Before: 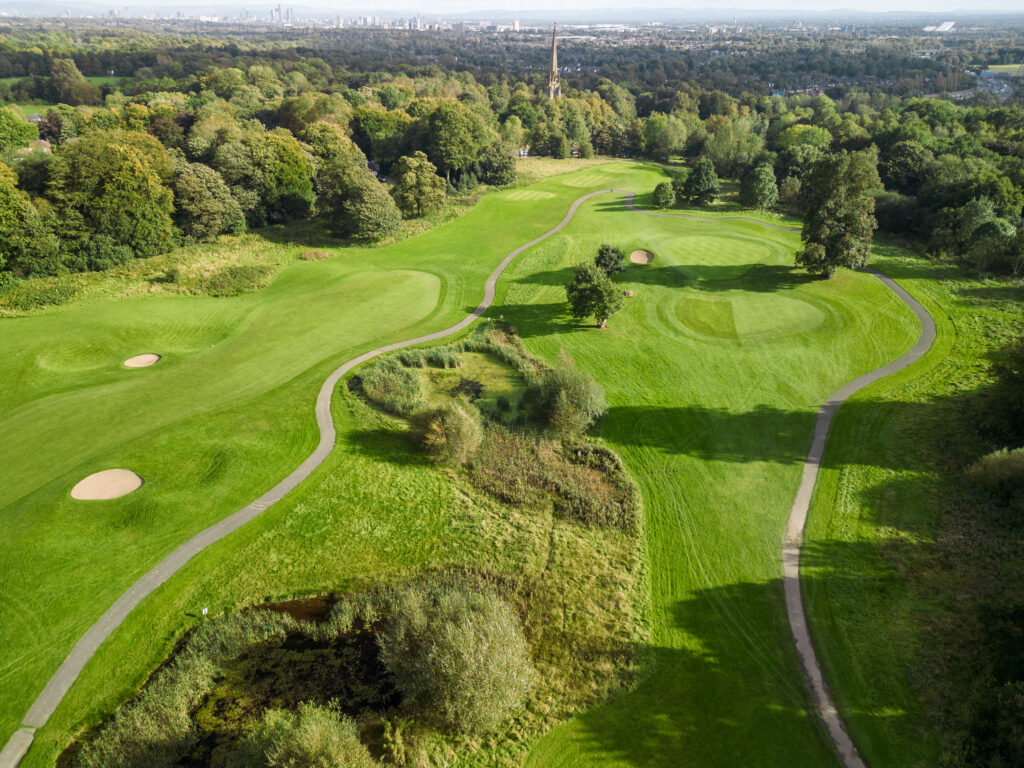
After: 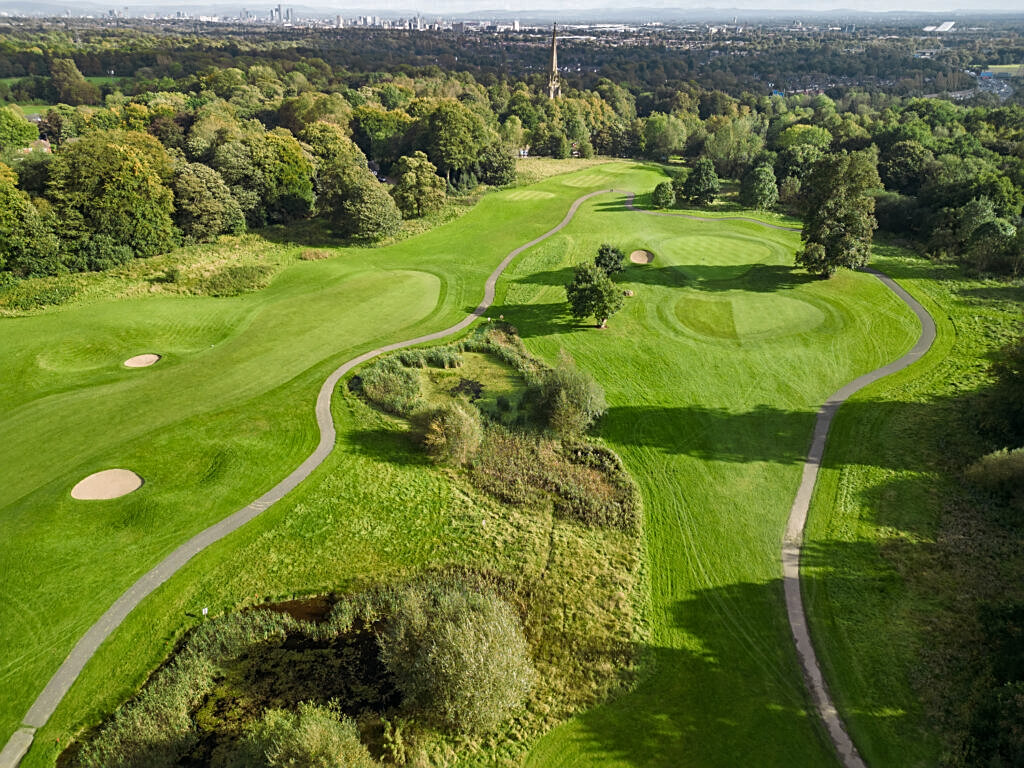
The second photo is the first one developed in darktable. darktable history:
sharpen: on, module defaults
shadows and highlights: shadows 20.81, highlights -82.76, soften with gaussian
